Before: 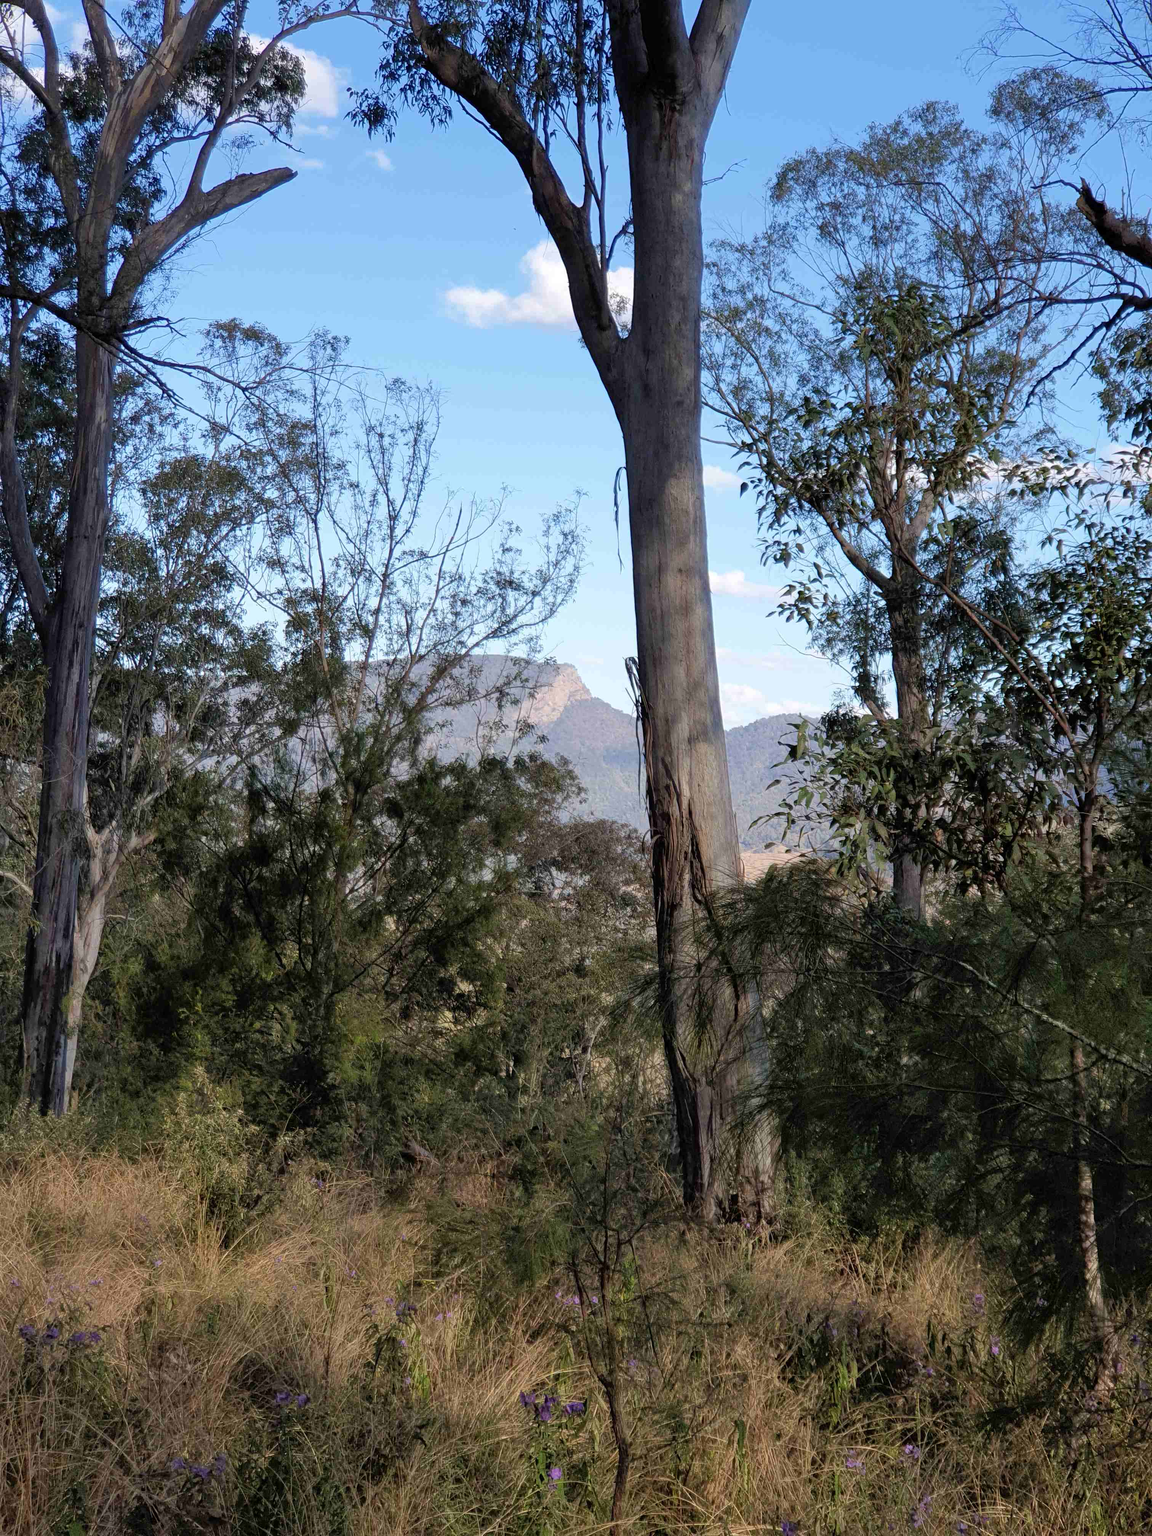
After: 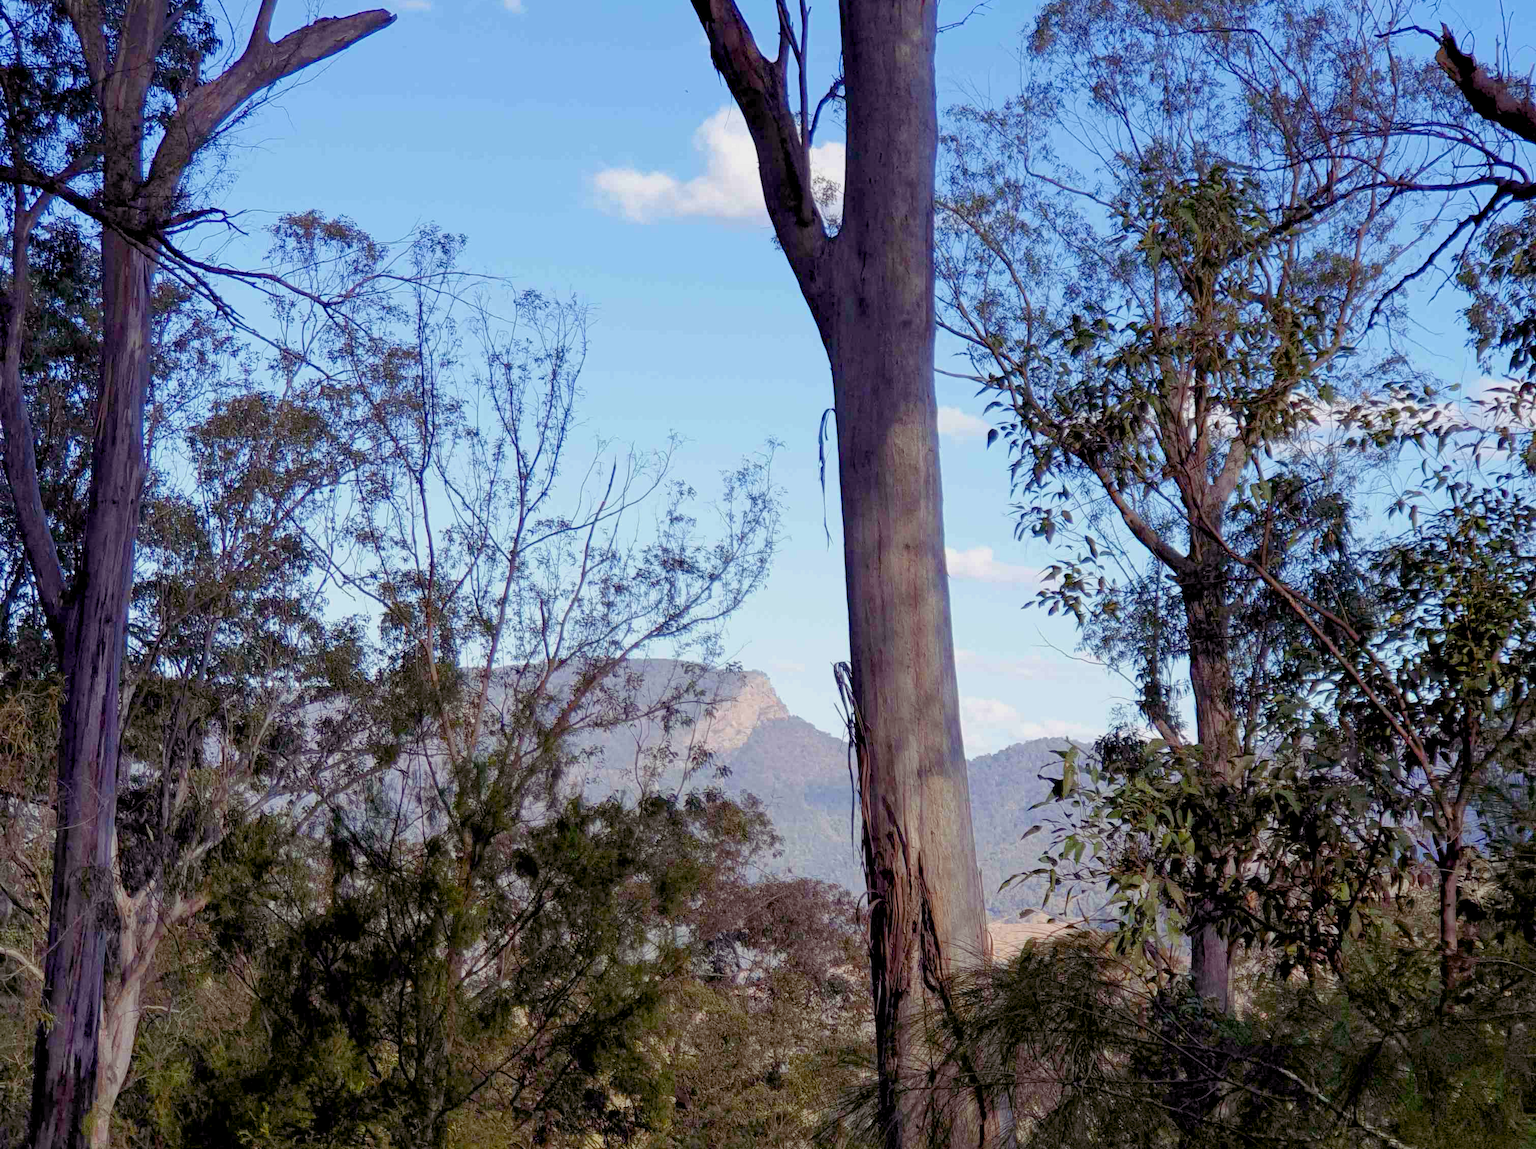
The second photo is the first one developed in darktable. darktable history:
color balance rgb: shadows lift › luminance 0.405%, shadows lift › chroma 6.827%, shadows lift › hue 302.97°, global offset › luminance -0.494%, perceptual saturation grading › global saturation 20.284%, perceptual saturation grading › highlights -19.795%, perceptual saturation grading › shadows 29.329%, contrast -9.75%
crop and rotate: top 10.483%, bottom 33.343%
